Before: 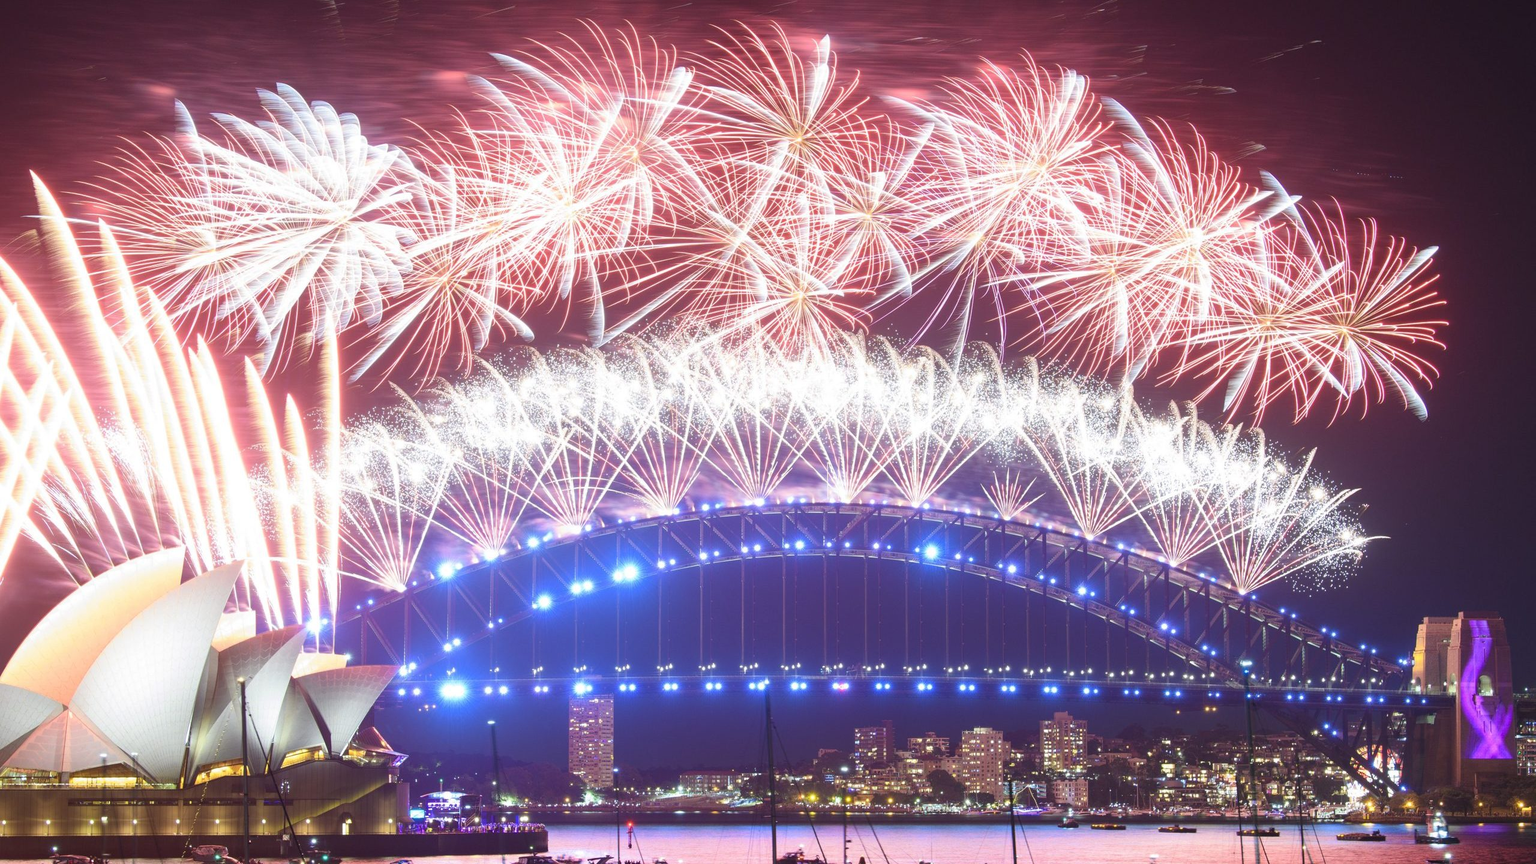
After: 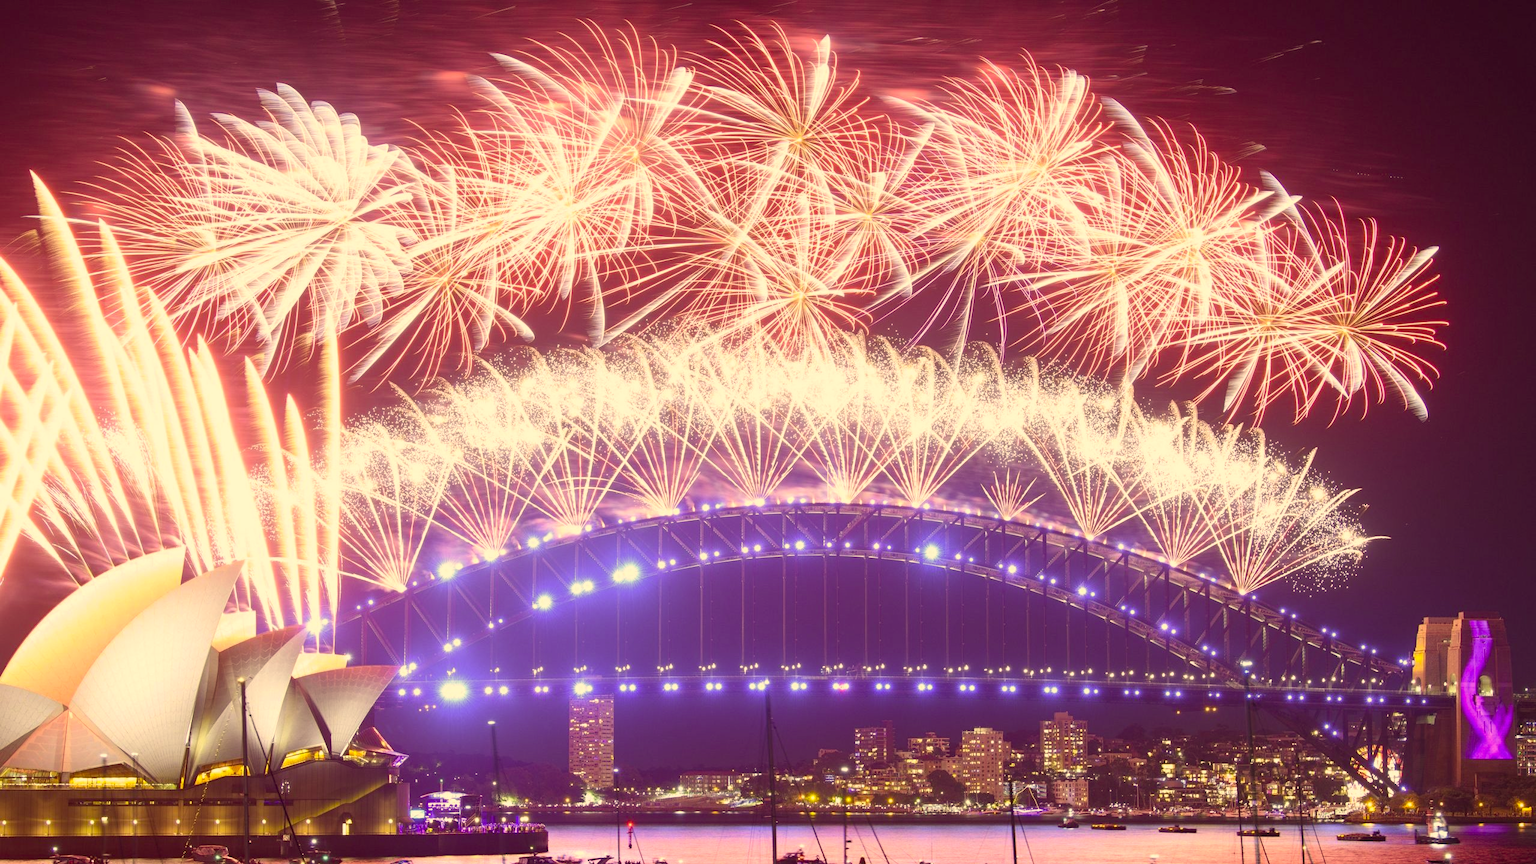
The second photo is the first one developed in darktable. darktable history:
color correction: highlights a* 10.12, highlights b* 39.04, shadows a* 14.62, shadows b* 3.37
white balance: red 0.954, blue 1.079
